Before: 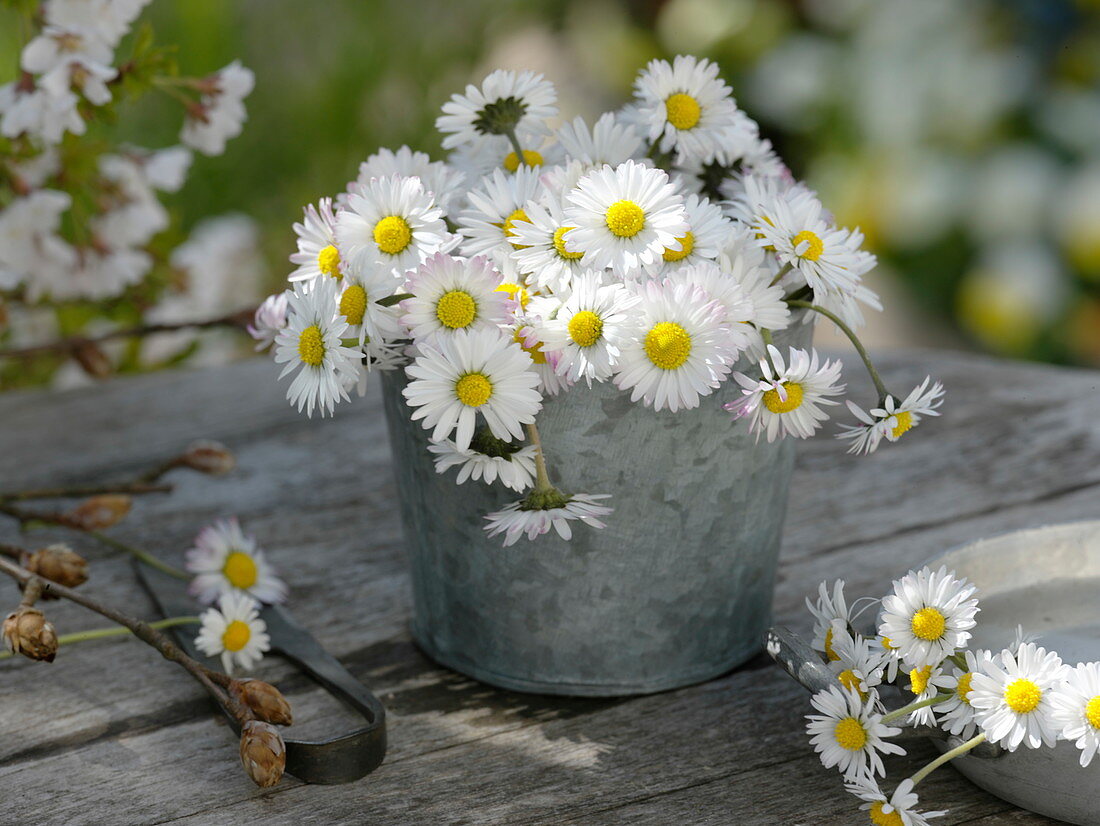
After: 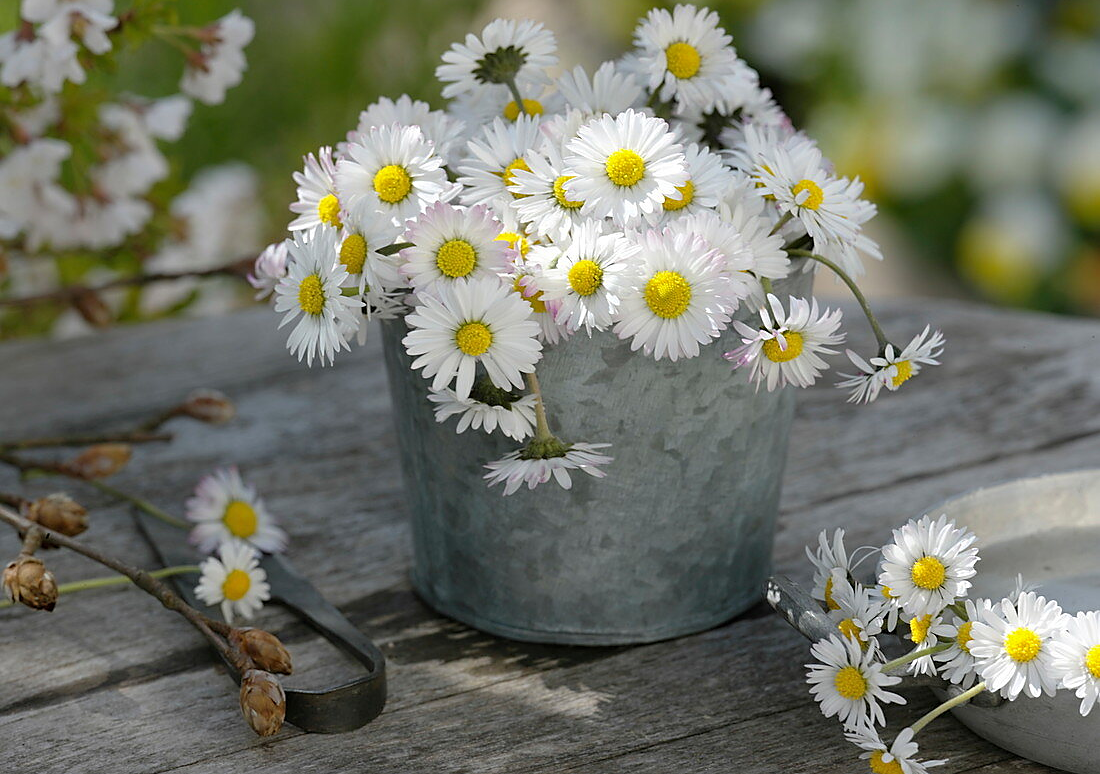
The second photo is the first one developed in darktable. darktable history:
crop and rotate: top 6.179%
shadows and highlights: shadows 25.13, highlights -25.64
sharpen: radius 1.911, amount 0.416, threshold 1.513
